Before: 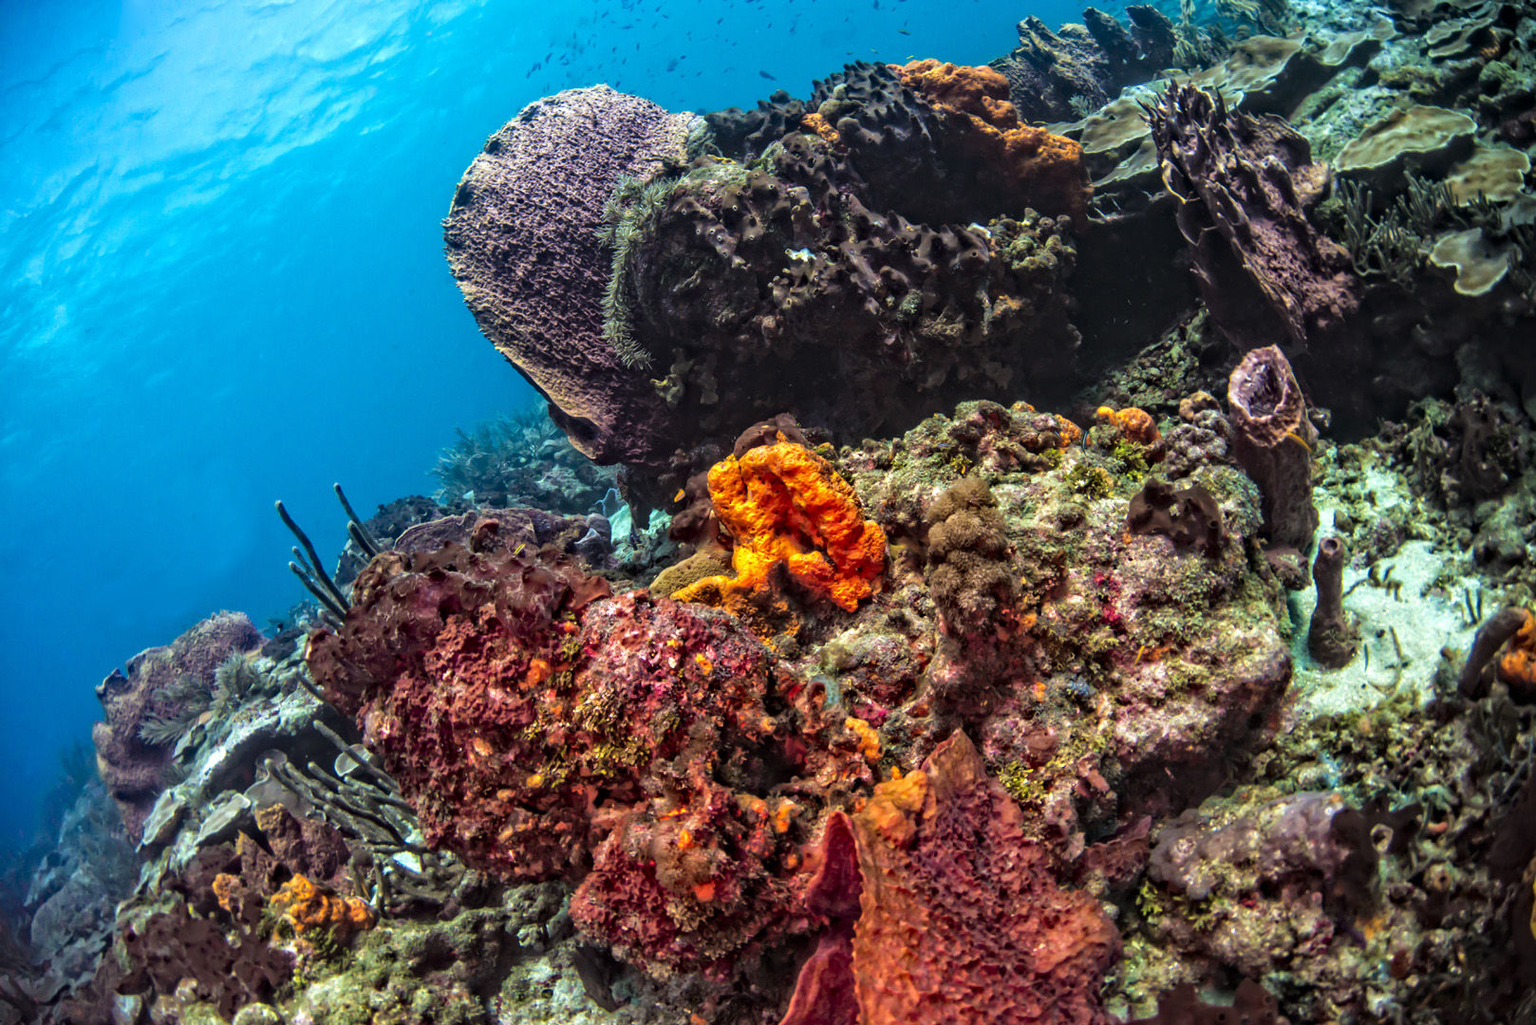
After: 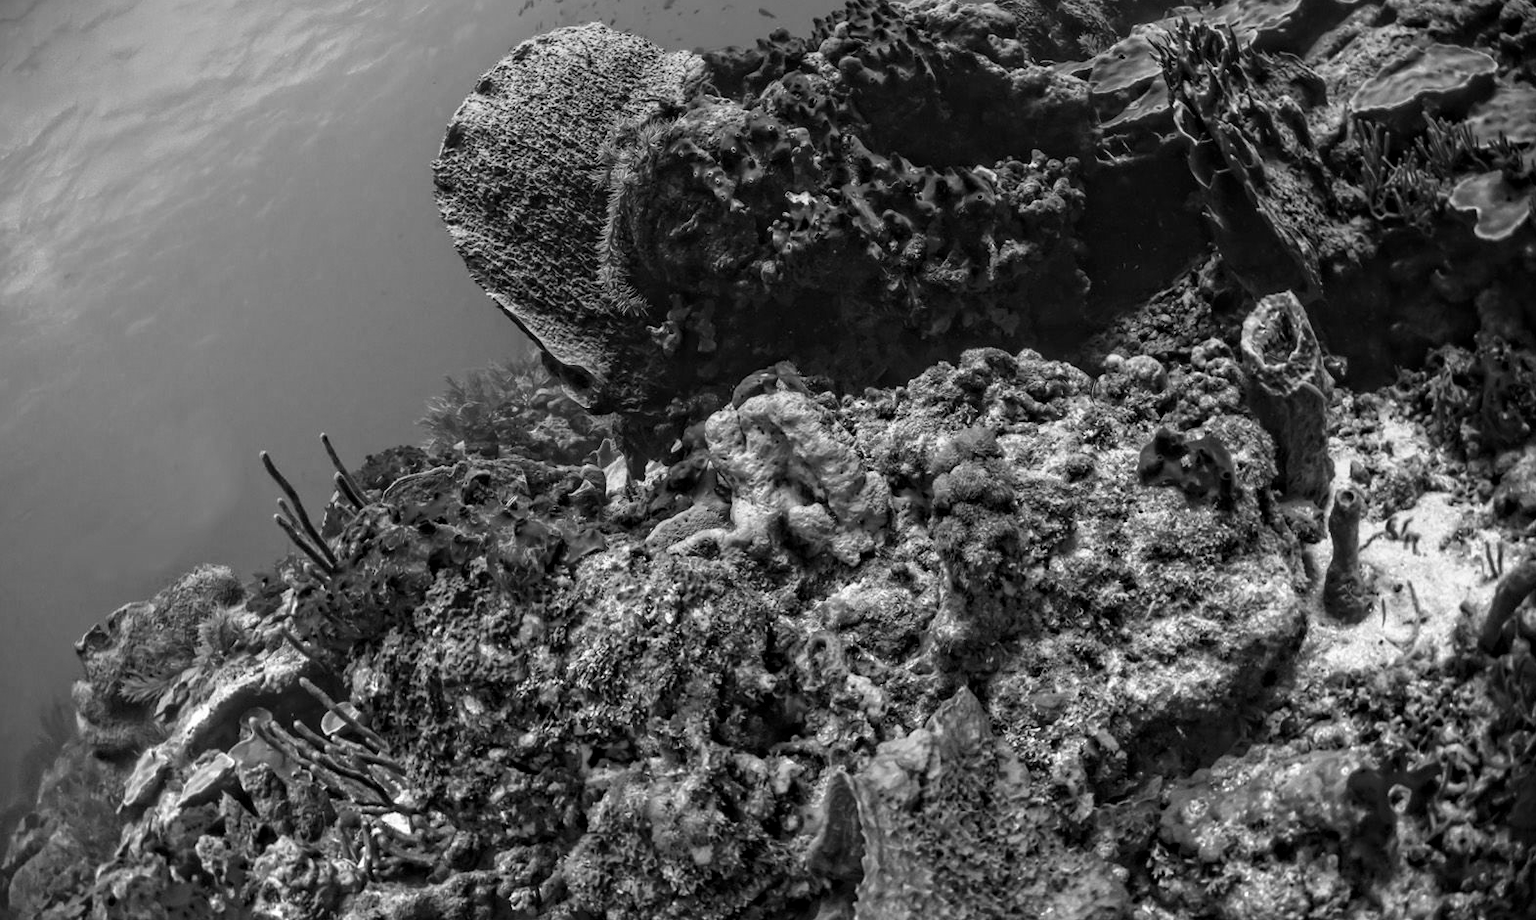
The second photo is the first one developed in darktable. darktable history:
white balance: red 1.123, blue 0.83
local contrast: highlights 100%, shadows 100%, detail 120%, midtone range 0.2
graduated density: on, module defaults
monochrome: on, module defaults
crop: left 1.507%, top 6.147%, right 1.379%, bottom 6.637%
